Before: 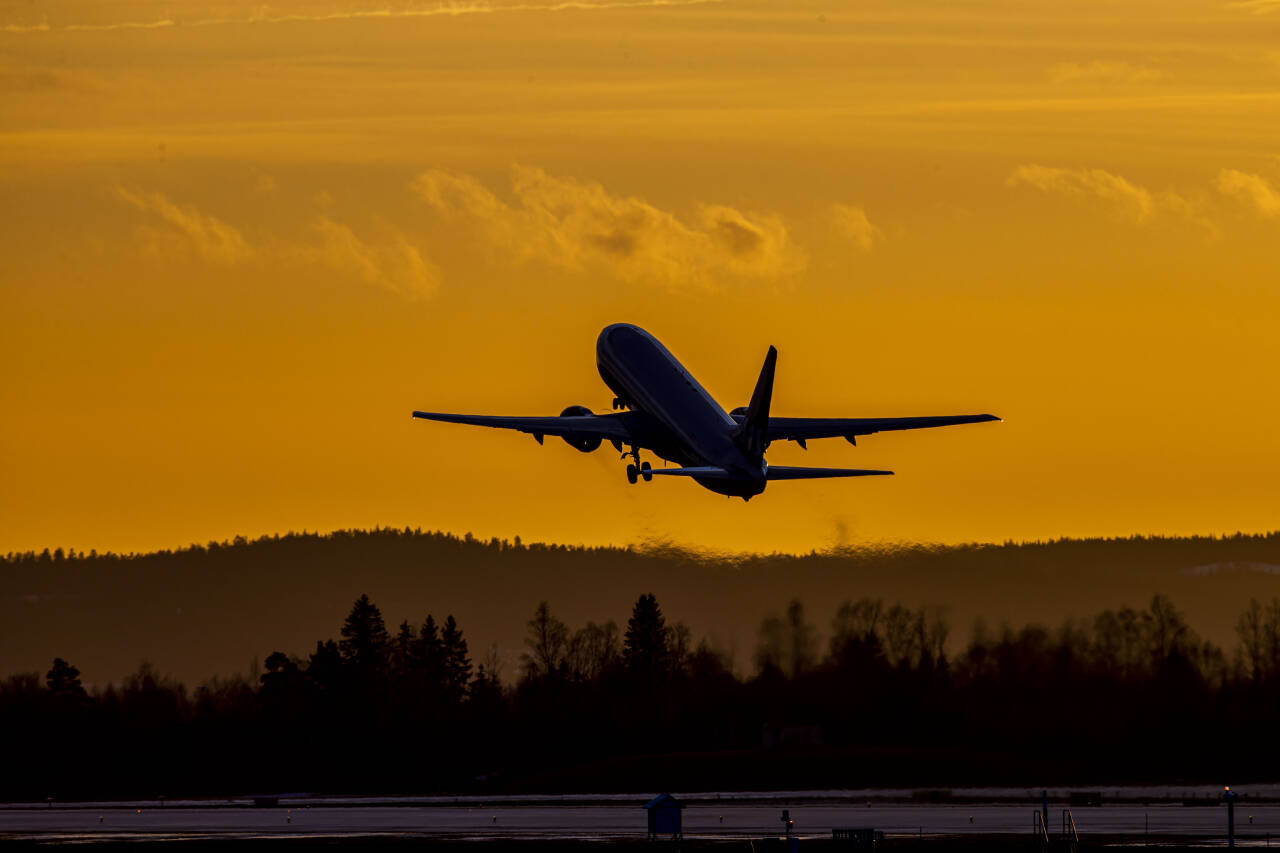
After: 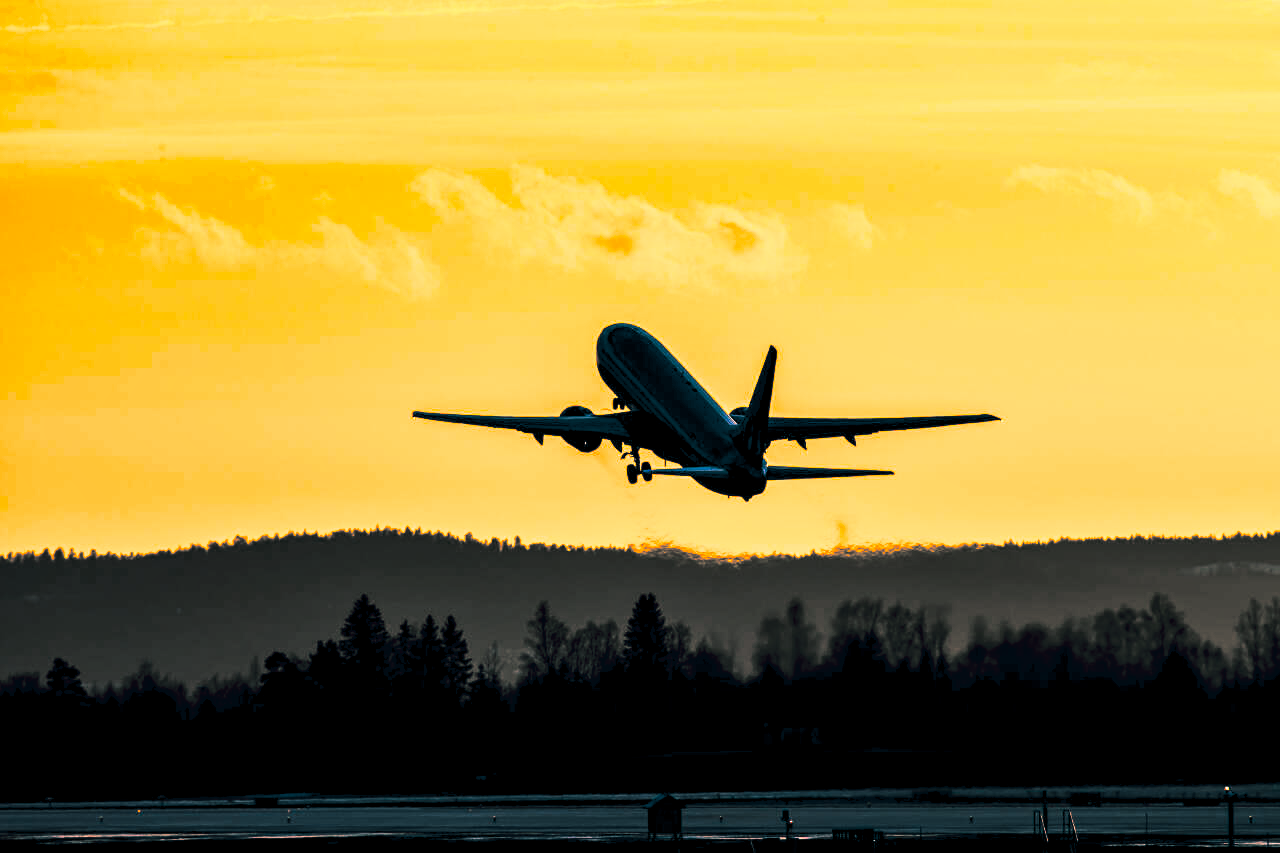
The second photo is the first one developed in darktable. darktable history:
split-toning: shadows › hue 186.43°, highlights › hue 49.29°, compress 30.29%
local contrast: highlights 100%, shadows 100%, detail 120%, midtone range 0.2
color balance rgb: shadows lift › hue 87.51°, highlights gain › chroma 0.68%, highlights gain › hue 55.1°, global offset › chroma 0.13%, global offset › hue 253.66°, linear chroma grading › global chroma 0.5%, perceptual saturation grading › global saturation 16.38%
contrast brightness saturation: contrast 0.4, brightness 0.1, saturation 0.21
tone equalizer: on, module defaults
exposure: exposure 1.061 EV, compensate highlight preservation false
